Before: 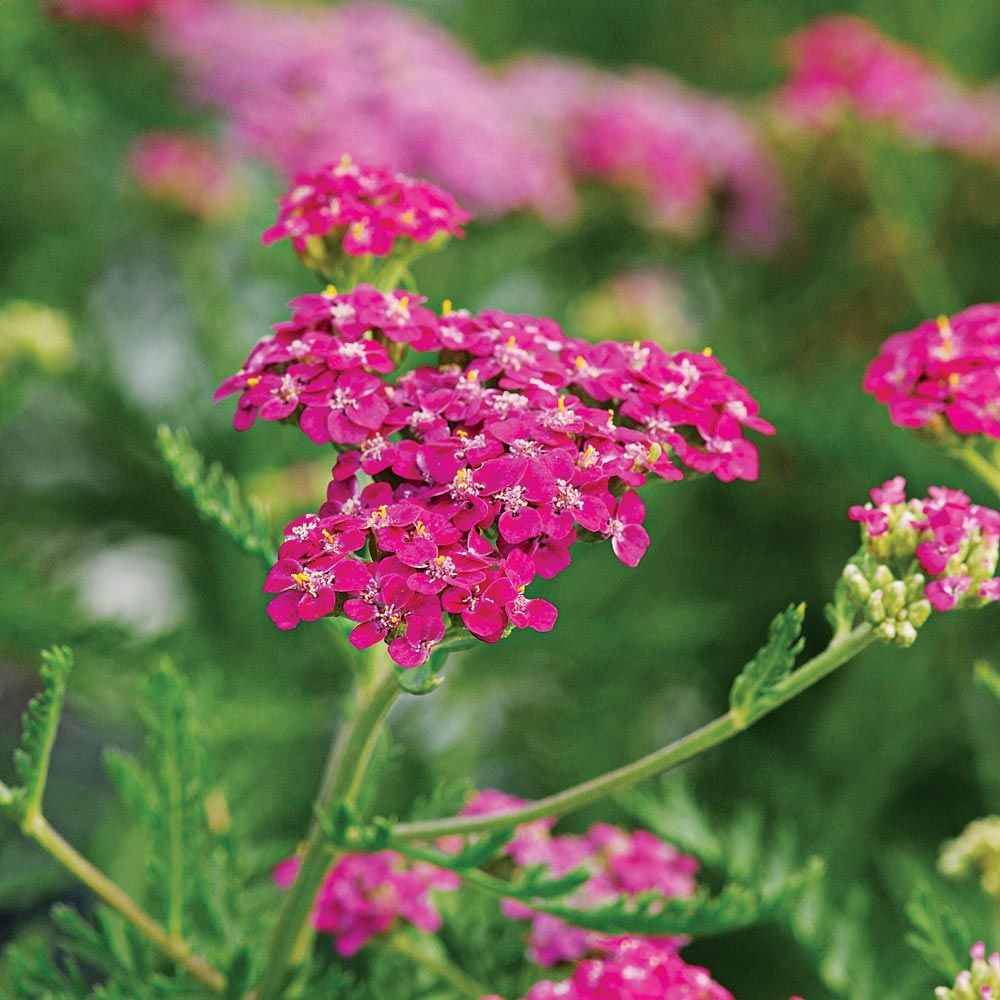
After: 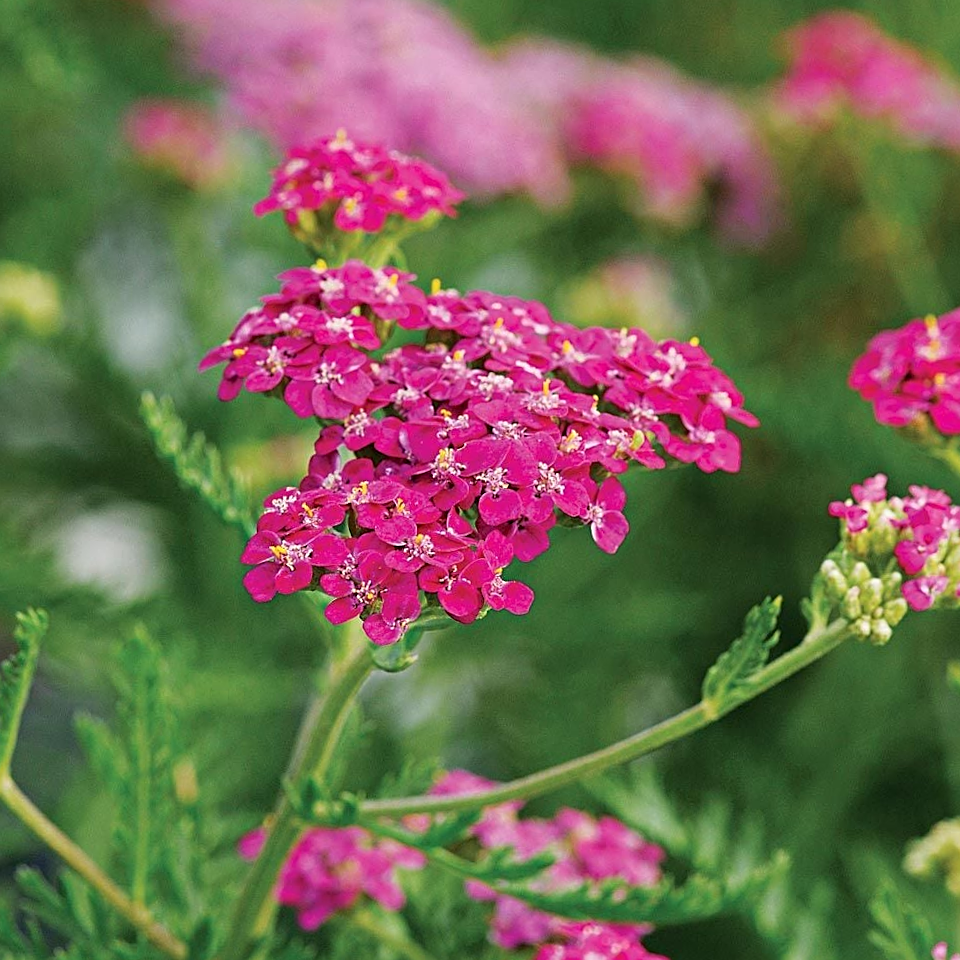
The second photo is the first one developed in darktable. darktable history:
sharpen: radius 2.529, amount 0.323
crop and rotate: angle -2.38°
